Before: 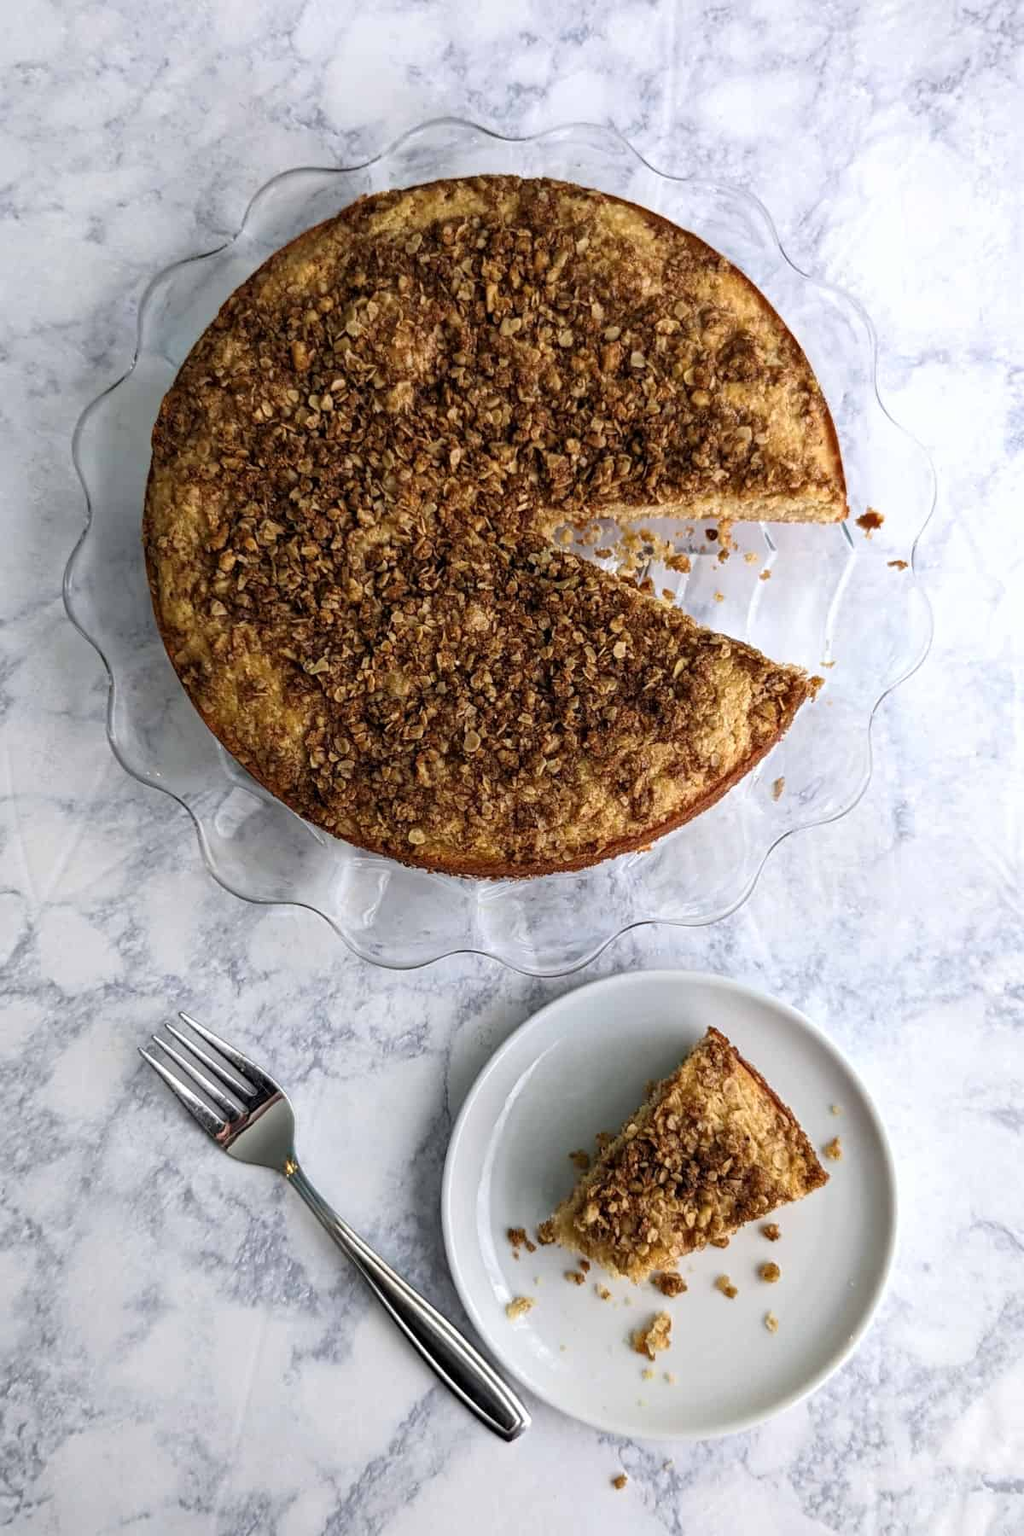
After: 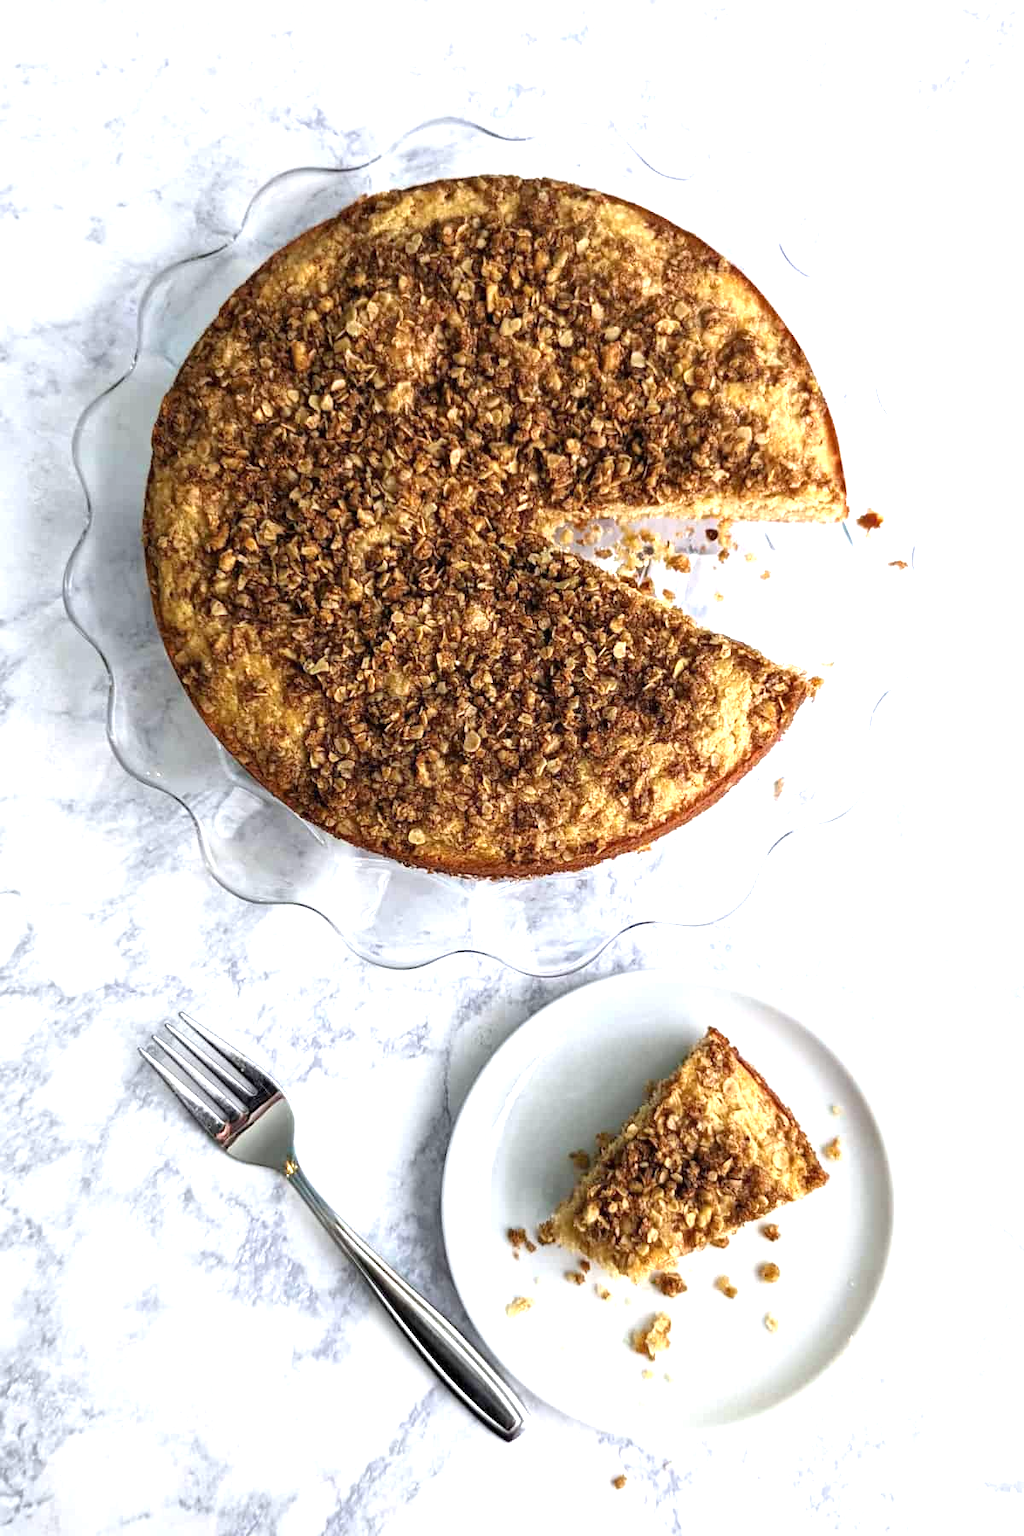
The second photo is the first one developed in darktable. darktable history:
white balance: red 0.986, blue 1.01
exposure: black level correction 0, exposure 1 EV, compensate exposure bias true, compensate highlight preservation false
